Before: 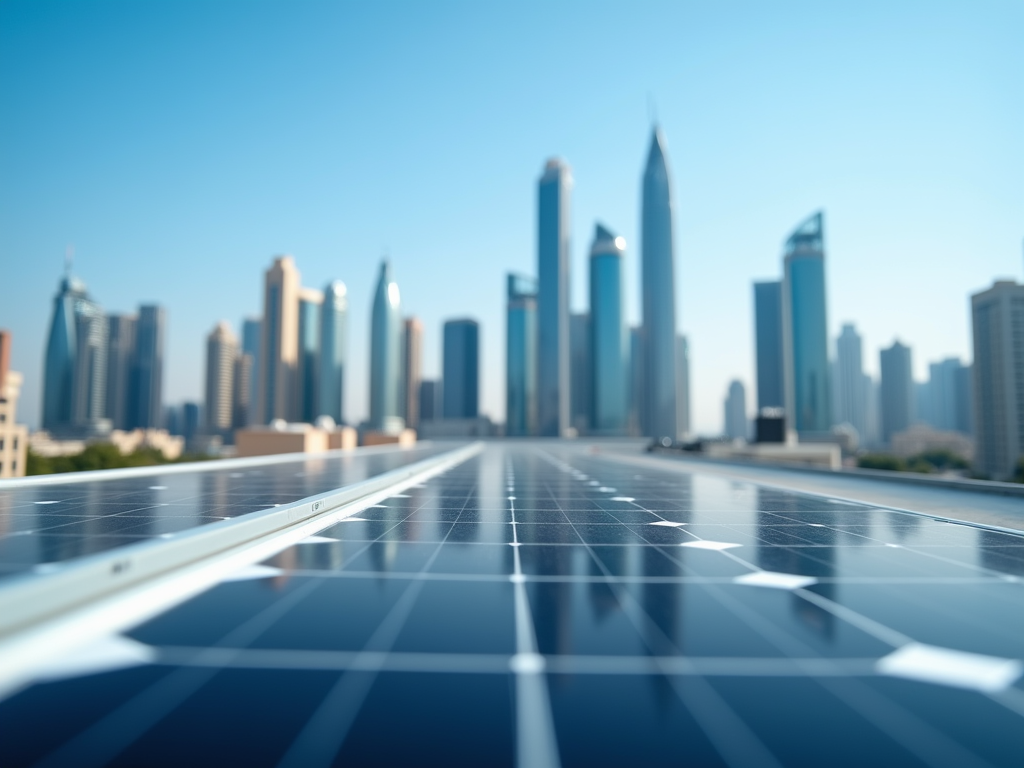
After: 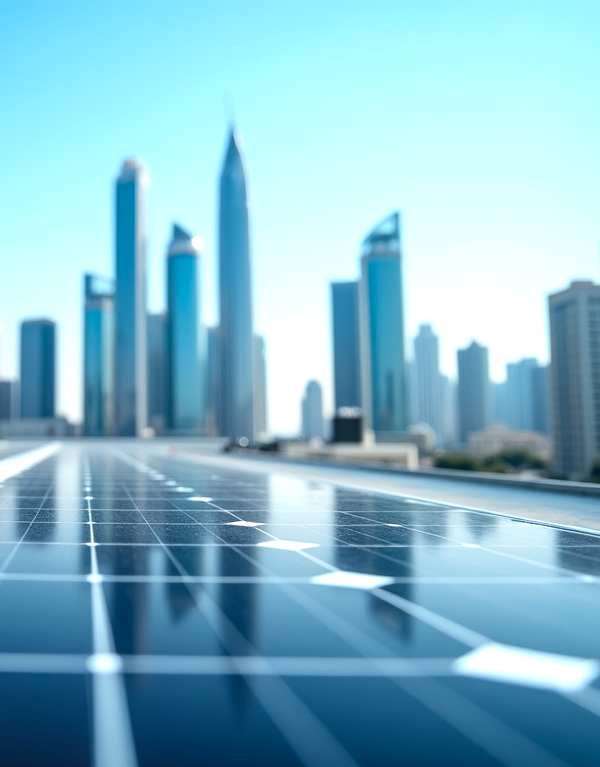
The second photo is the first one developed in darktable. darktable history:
crop: left 41.402%
contrast brightness saturation: contrast 0.07, brightness 0.08, saturation 0.18
rgb levels: preserve colors max RGB
local contrast: on, module defaults
tone equalizer: -8 EV -0.417 EV, -7 EV -0.389 EV, -6 EV -0.333 EV, -5 EV -0.222 EV, -3 EV 0.222 EV, -2 EV 0.333 EV, -1 EV 0.389 EV, +0 EV 0.417 EV, edges refinement/feathering 500, mask exposure compensation -1.57 EV, preserve details no
